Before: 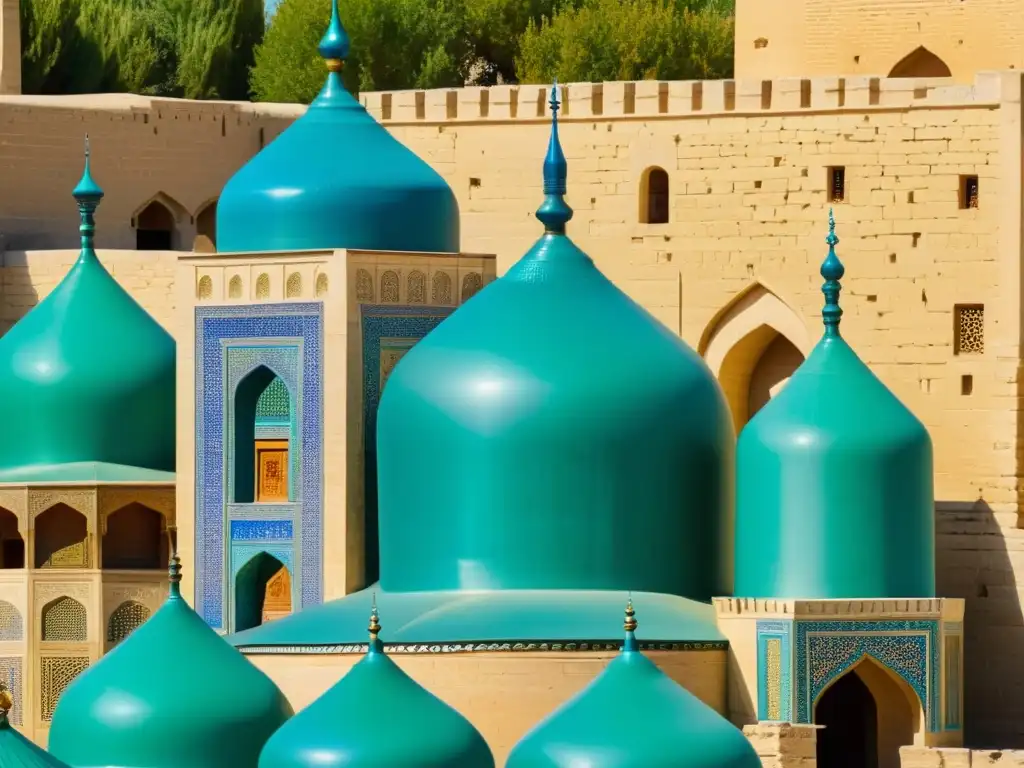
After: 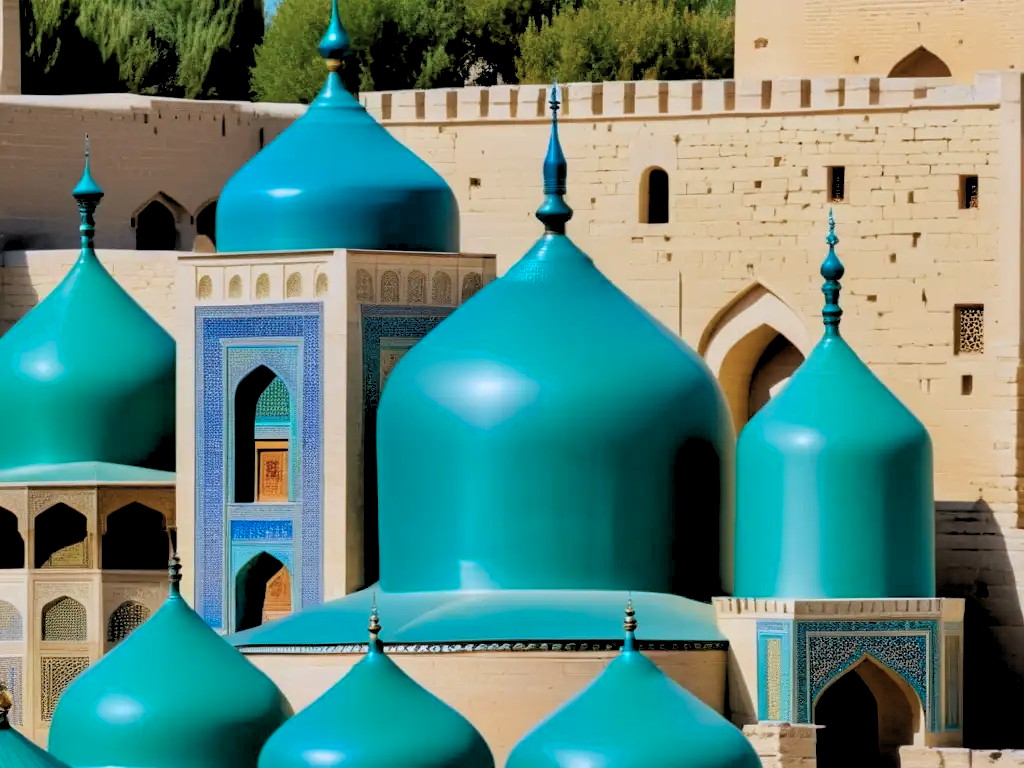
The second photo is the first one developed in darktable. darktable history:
color correction: highlights a* -2.24, highlights b* -18.1
bloom: size 15%, threshold 97%, strength 7%
exposure: black level correction -0.015, exposure -0.125 EV
rgb levels: levels [[0.029, 0.461, 0.922], [0, 0.5, 1], [0, 0.5, 1]]
